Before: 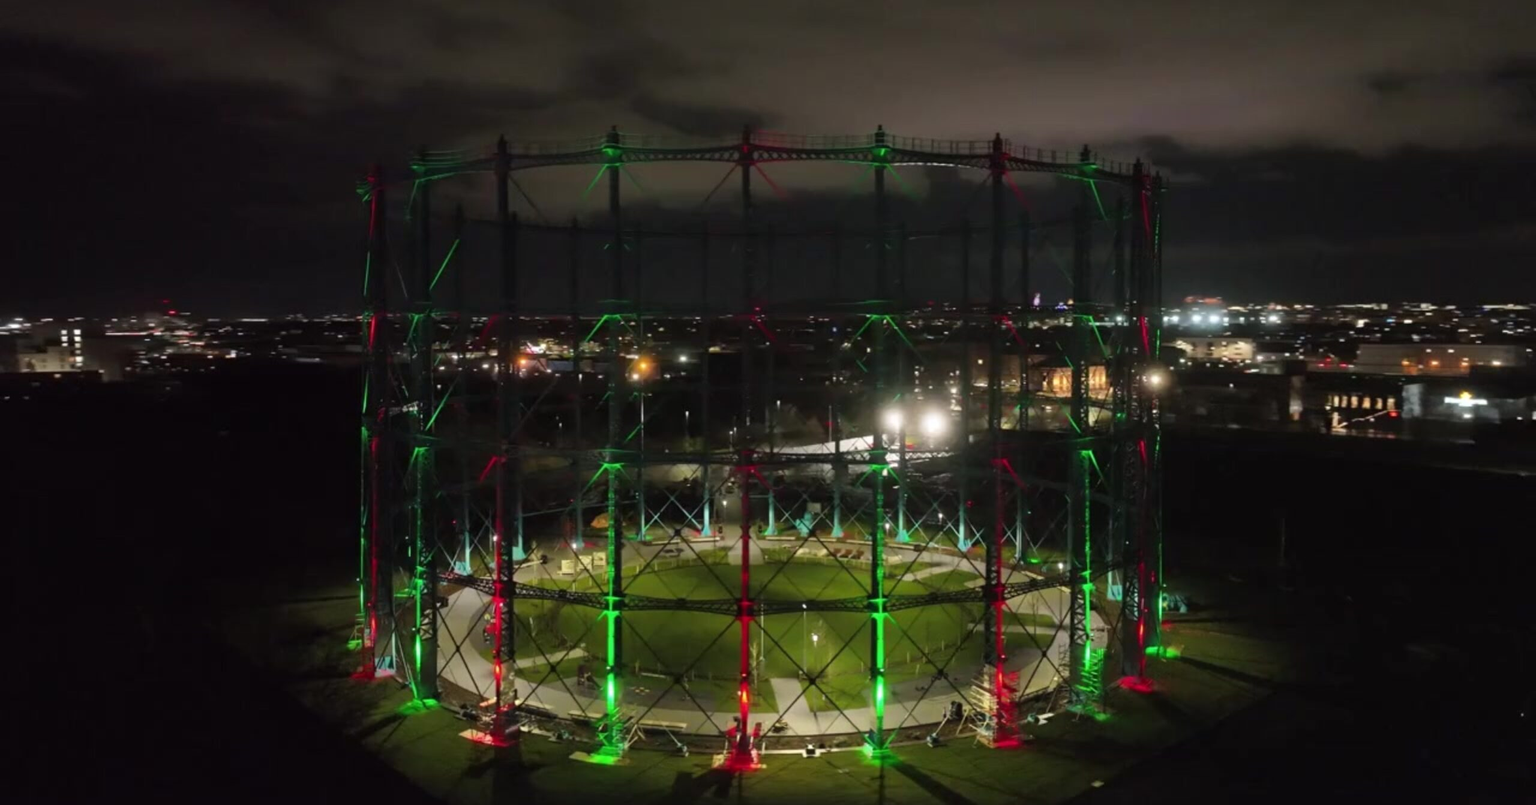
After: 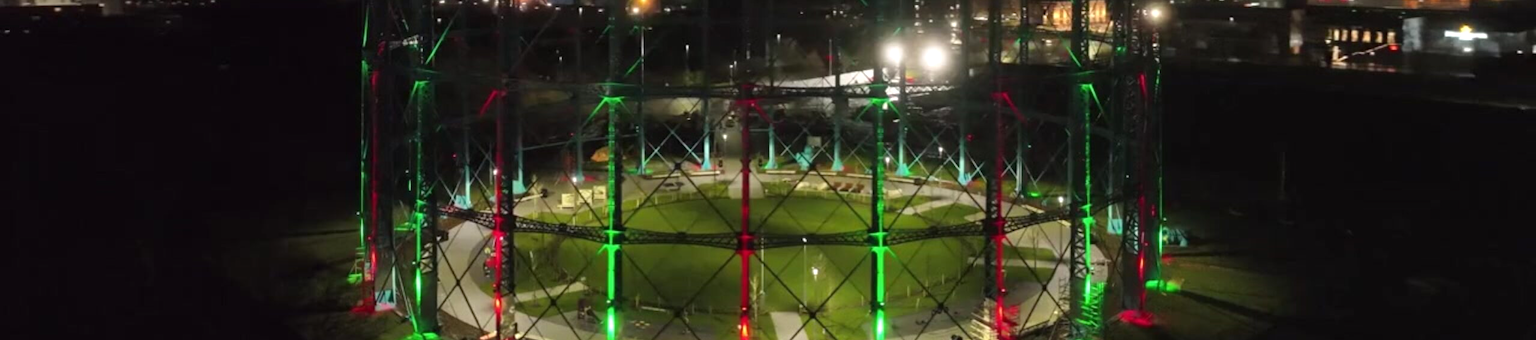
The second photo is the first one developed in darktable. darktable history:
crop: top 45.56%, bottom 12.156%
exposure: exposure 0.266 EV, compensate highlight preservation false
